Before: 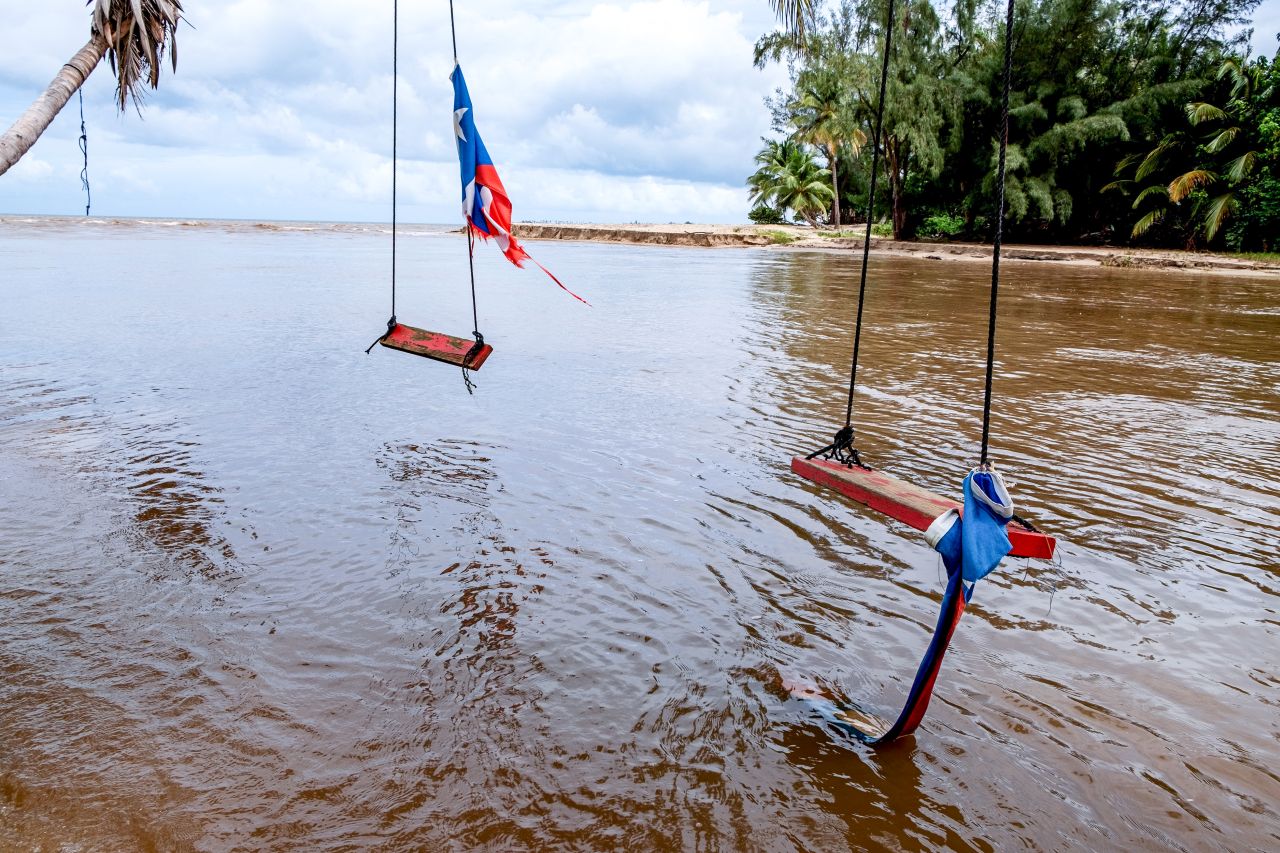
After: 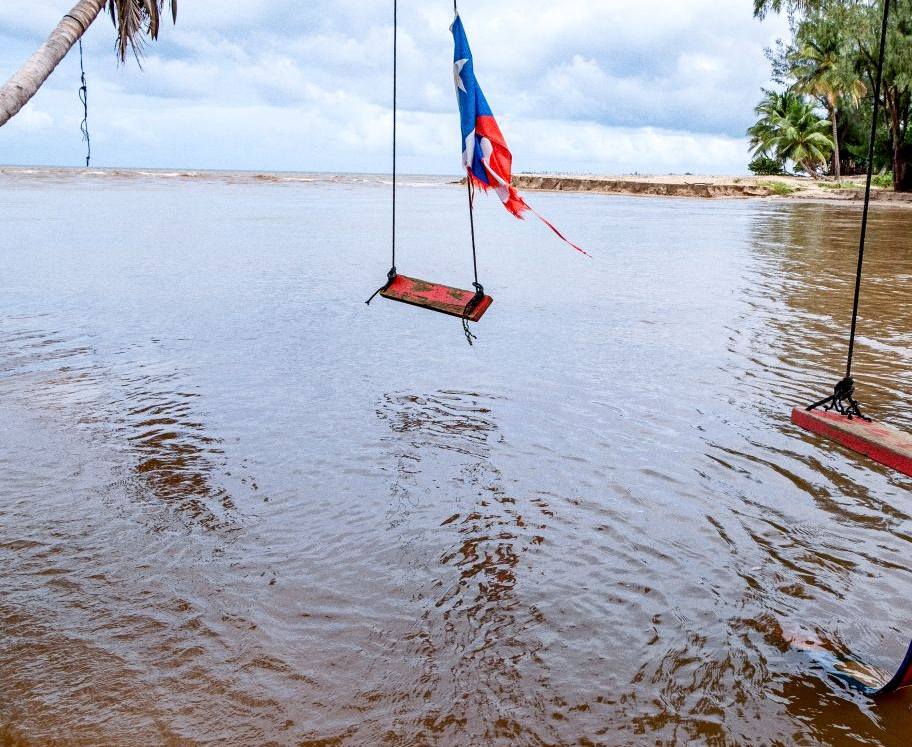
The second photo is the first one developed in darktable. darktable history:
grain: coarseness 0.09 ISO
crop: top 5.803%, right 27.864%, bottom 5.804%
